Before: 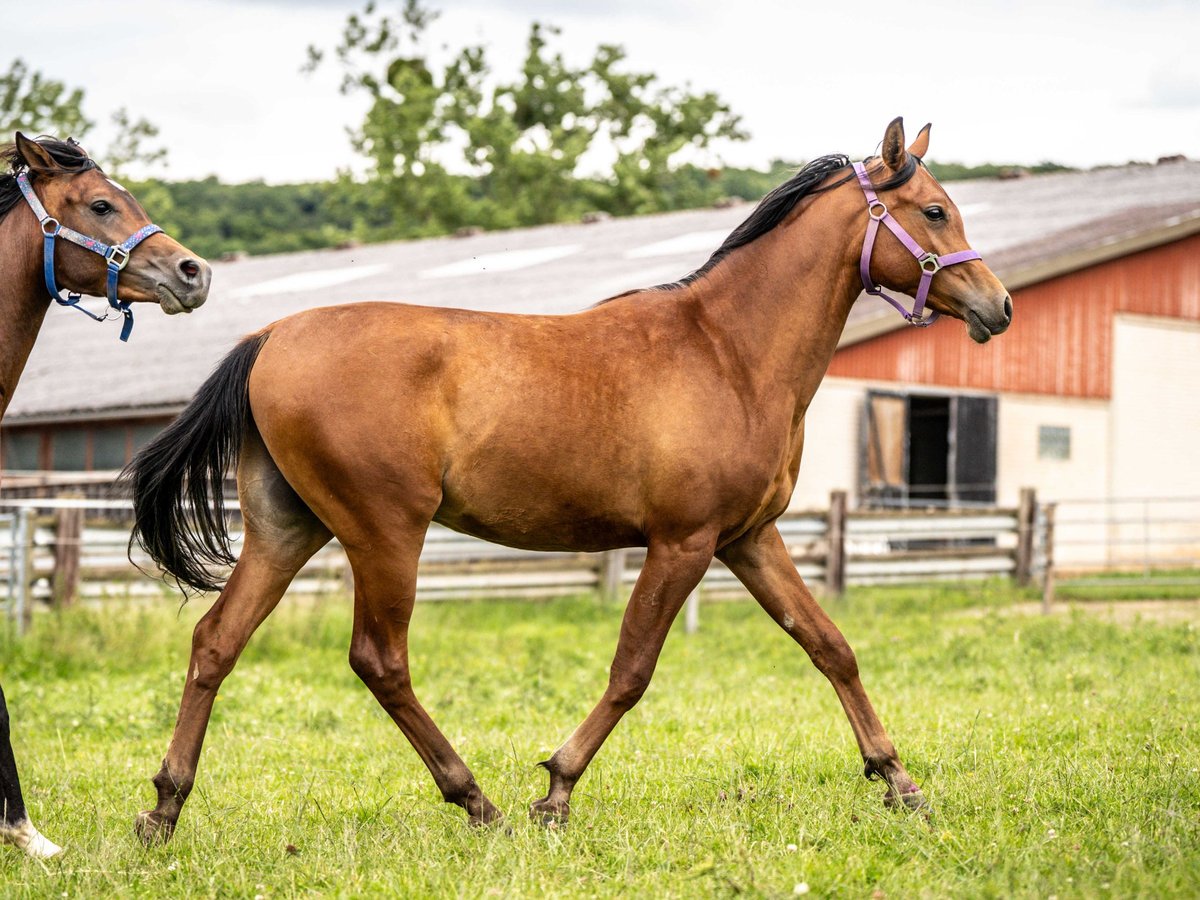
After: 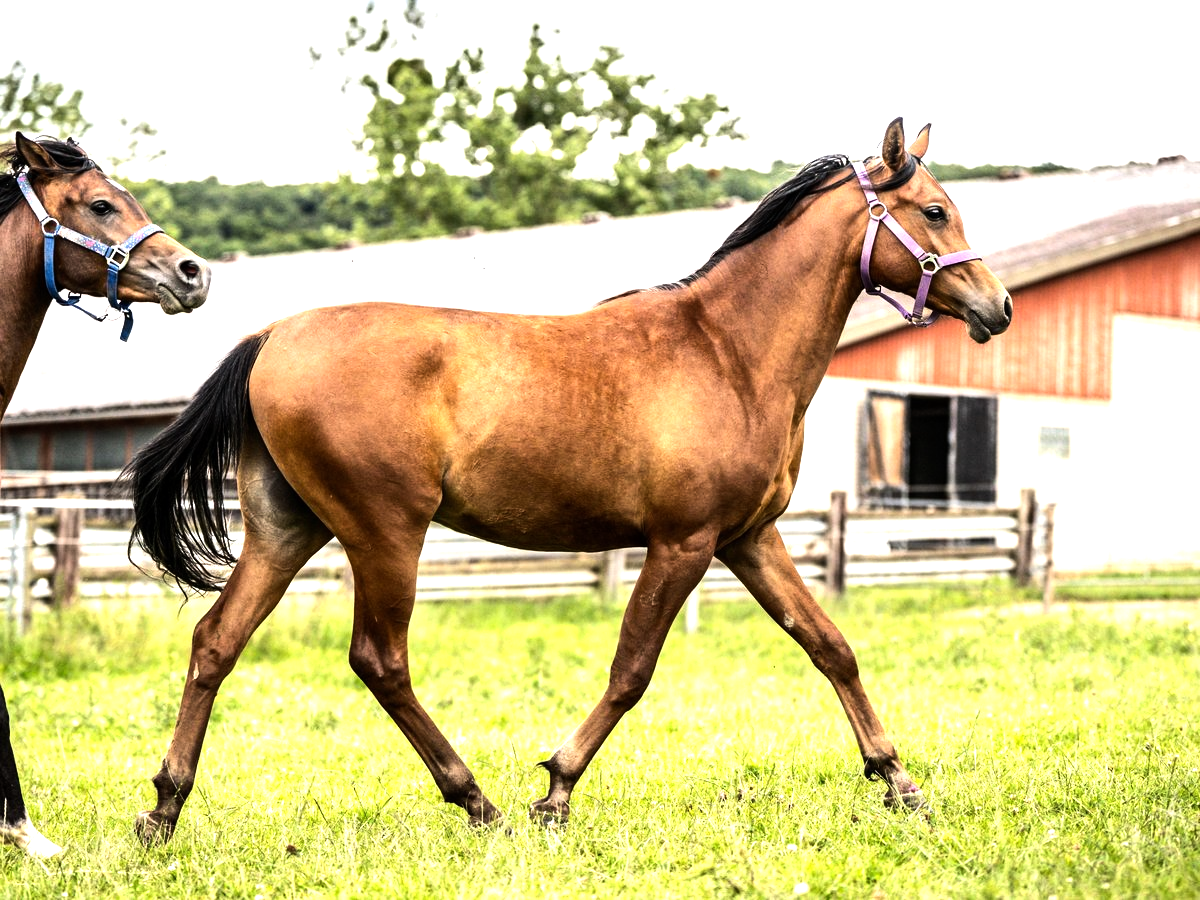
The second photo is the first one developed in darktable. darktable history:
tone equalizer: -8 EV -1.06 EV, -7 EV -1.04 EV, -6 EV -0.866 EV, -5 EV -0.582 EV, -3 EV 0.587 EV, -2 EV 0.883 EV, -1 EV 1.01 EV, +0 EV 1.06 EV, edges refinement/feathering 500, mask exposure compensation -1.57 EV, preserve details no
